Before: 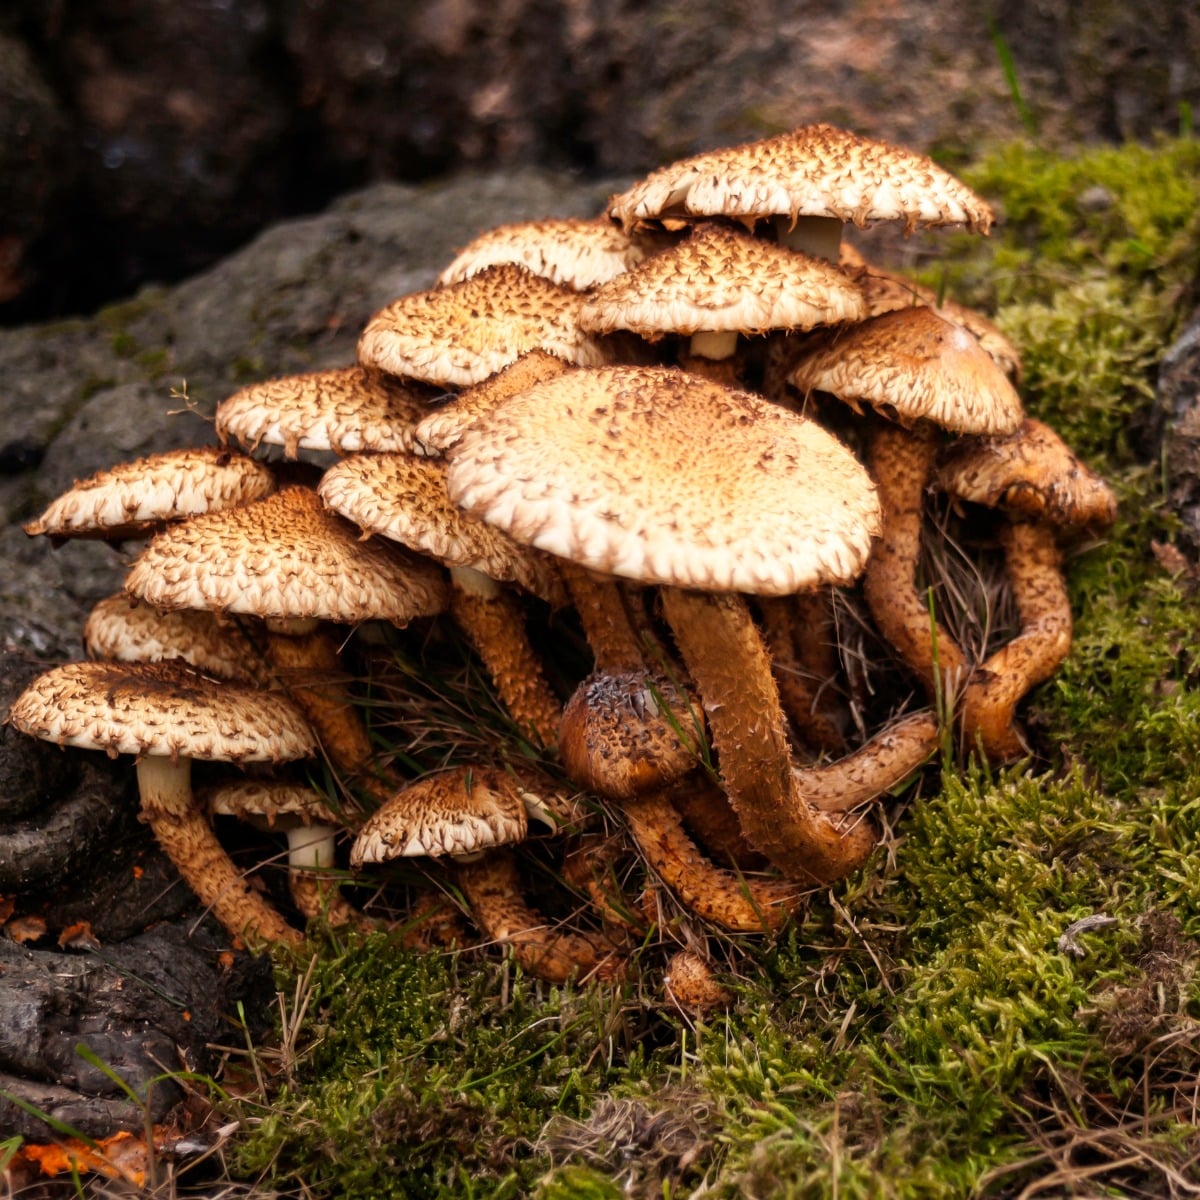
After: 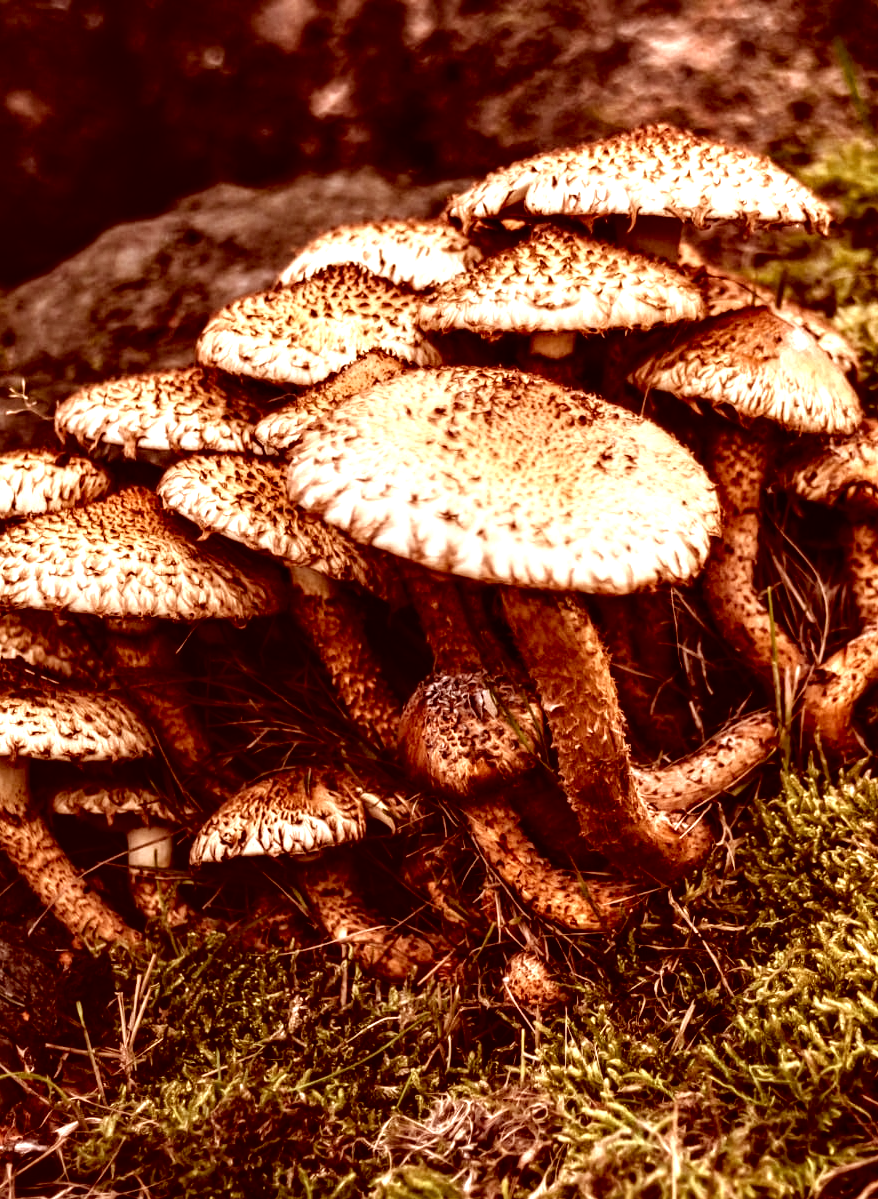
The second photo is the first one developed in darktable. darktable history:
color correction: highlights a* 9.03, highlights b* 8.71, shadows a* 40, shadows b* 40, saturation 0.8
crop: left 13.443%, right 13.31%
local contrast: shadows 185%, detail 225%
